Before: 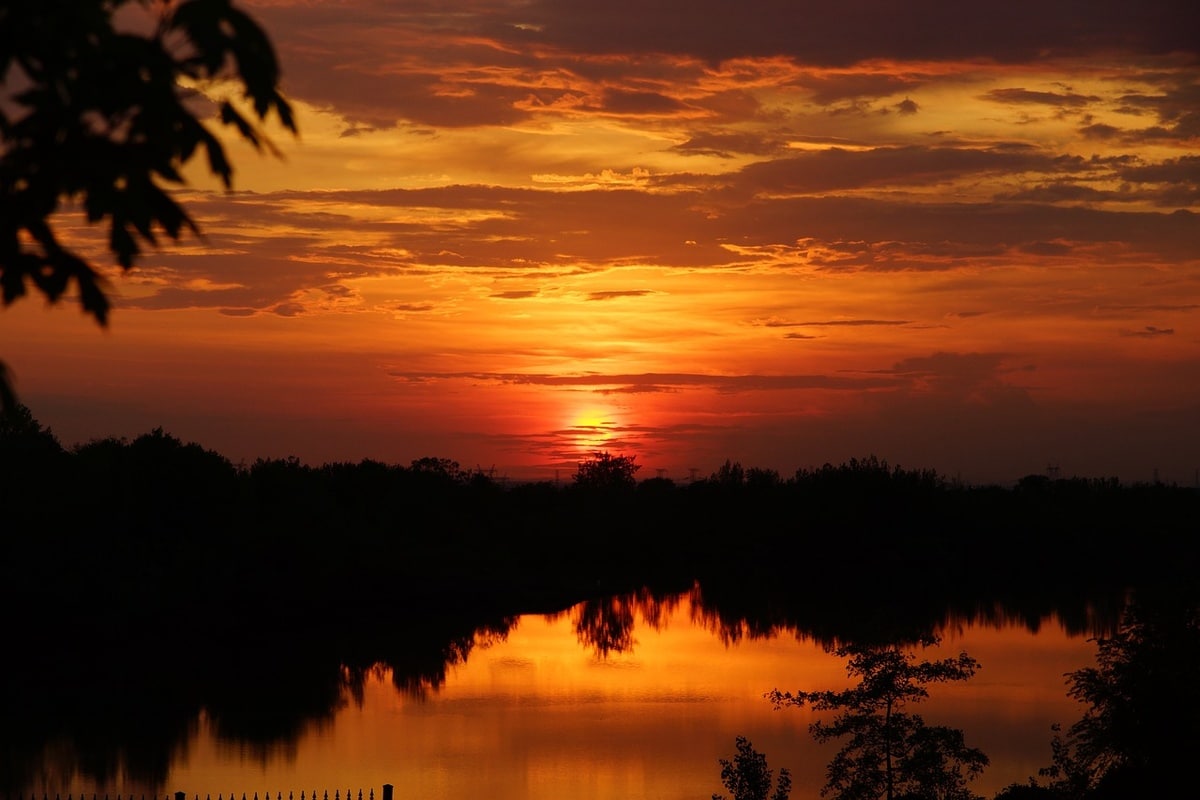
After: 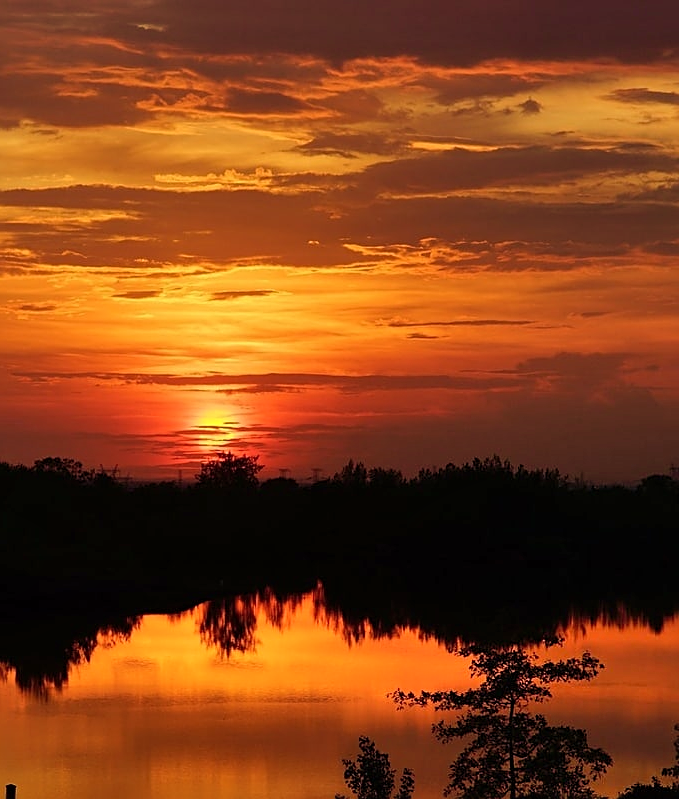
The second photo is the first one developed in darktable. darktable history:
crop: left 31.458%, top 0%, right 11.876%
velvia: strength 45%
shadows and highlights: low approximation 0.01, soften with gaussian
sharpen: on, module defaults
tone equalizer: -8 EV 0.06 EV, smoothing diameter 25%, edges refinement/feathering 10, preserve details guided filter
